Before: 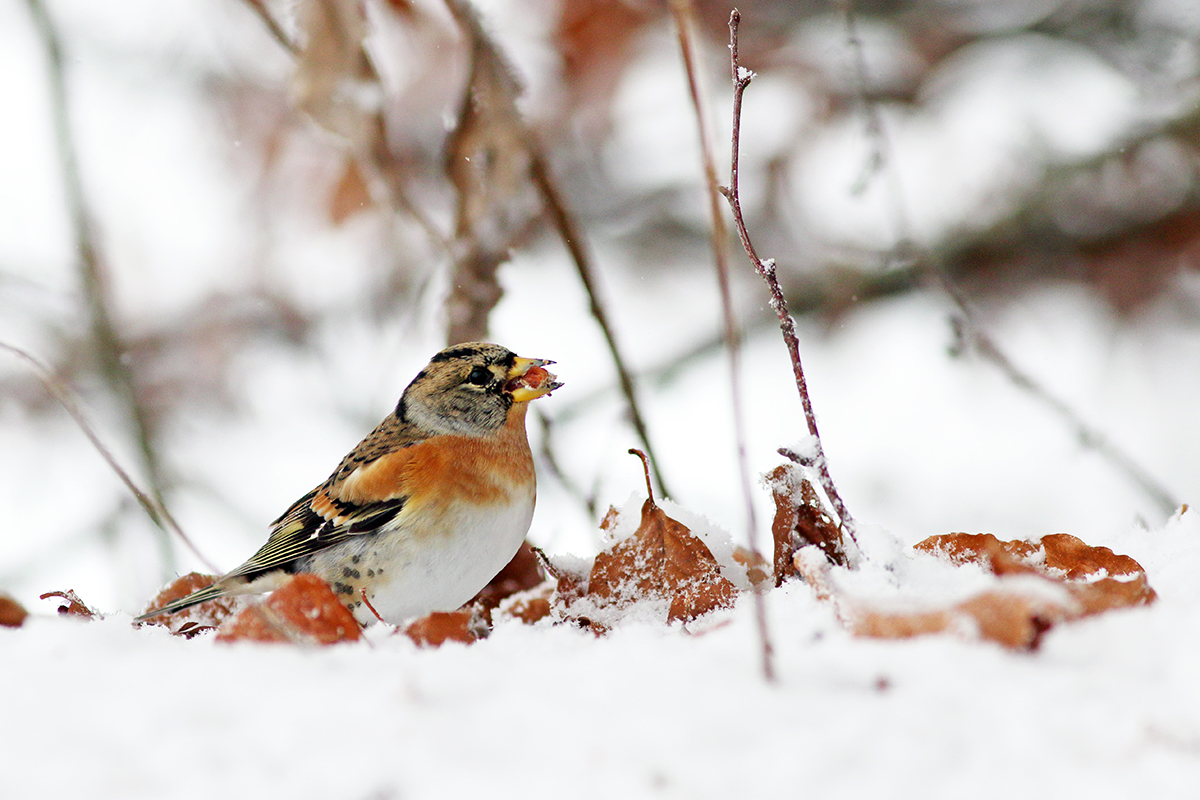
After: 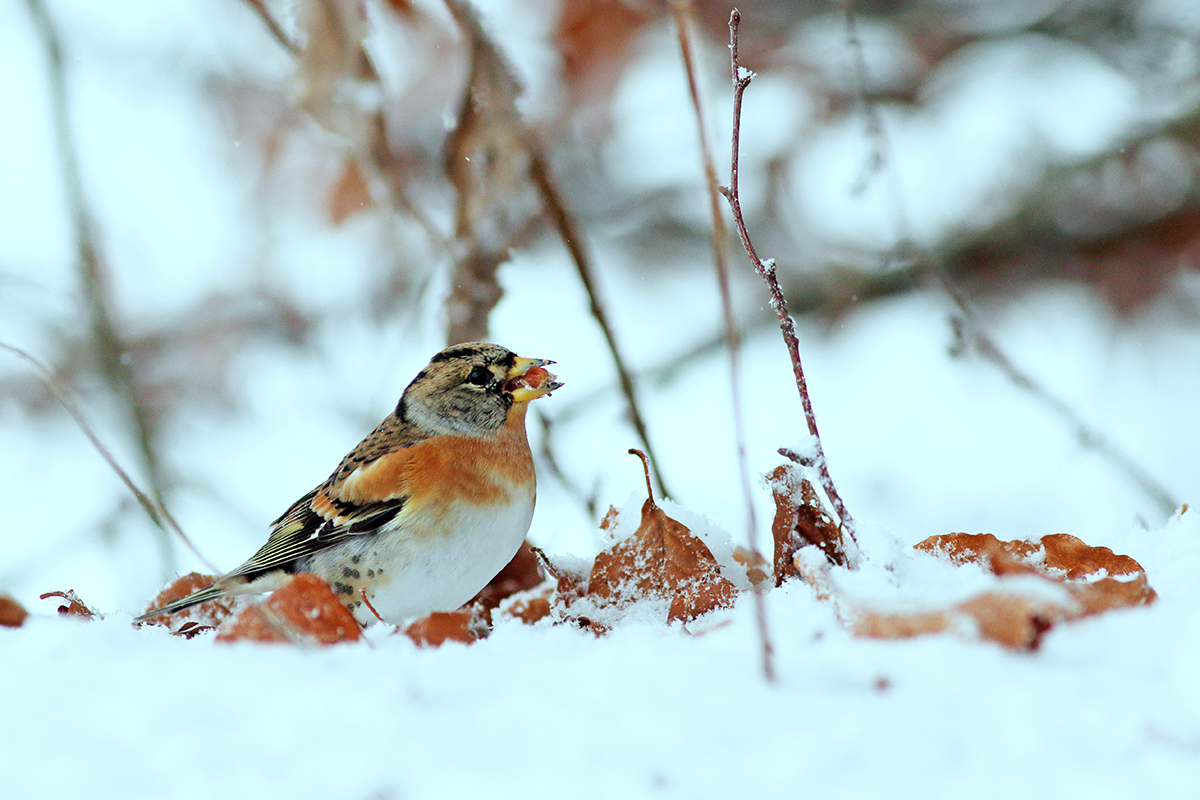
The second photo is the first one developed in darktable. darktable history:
color correction: highlights a* -10.3, highlights b* -10.11
